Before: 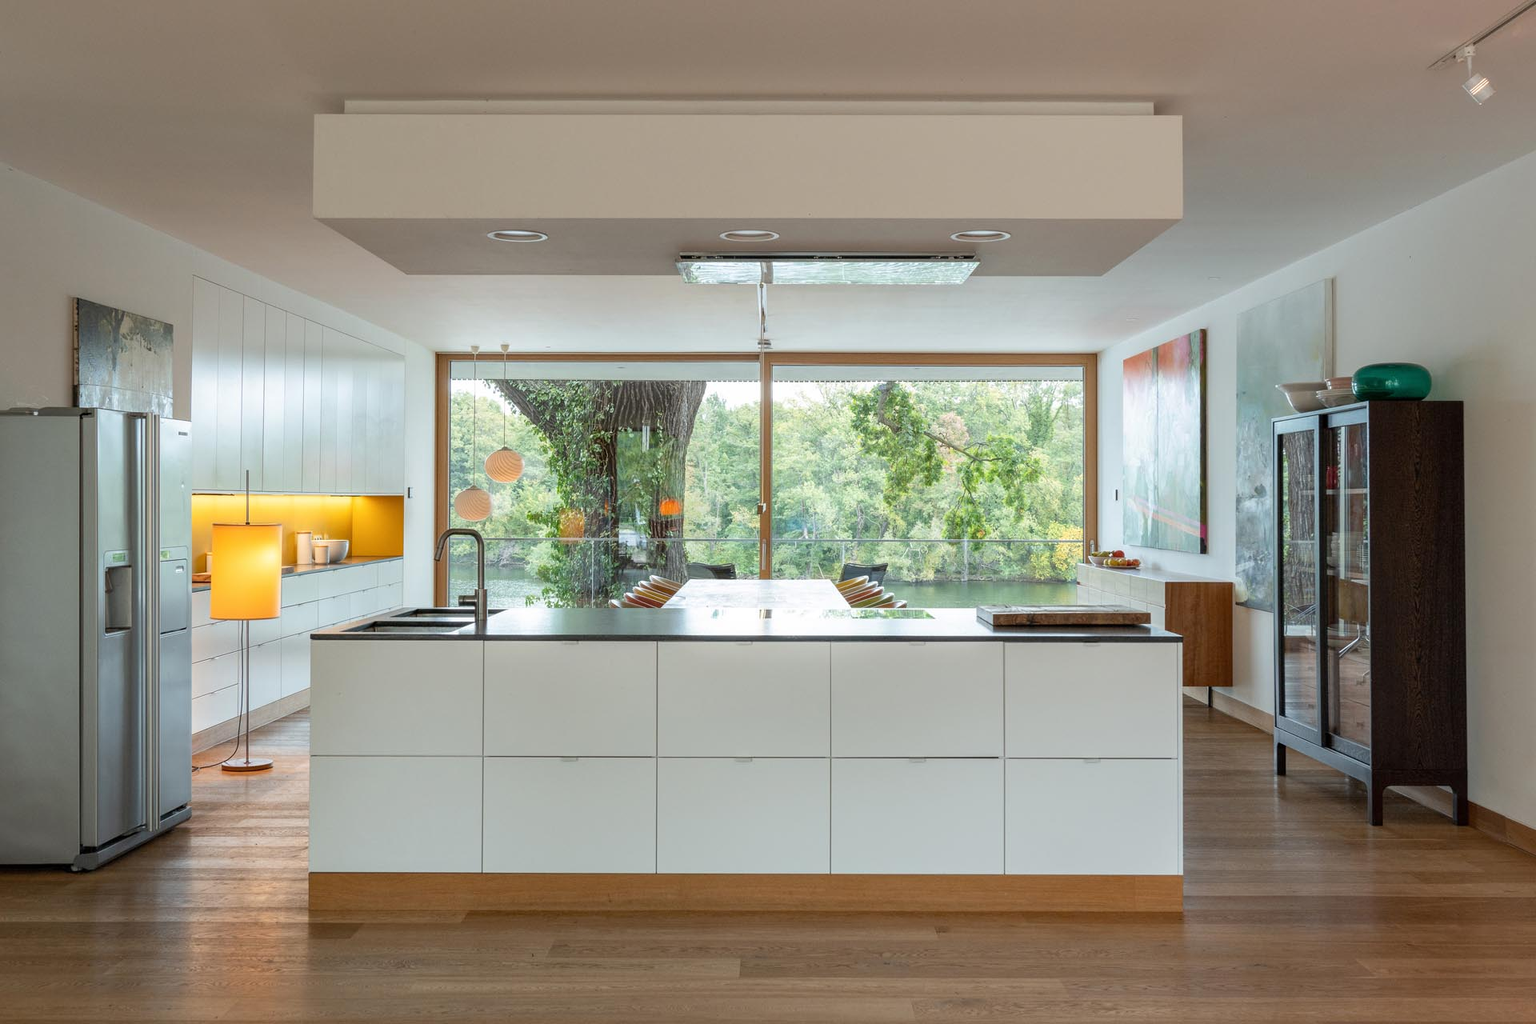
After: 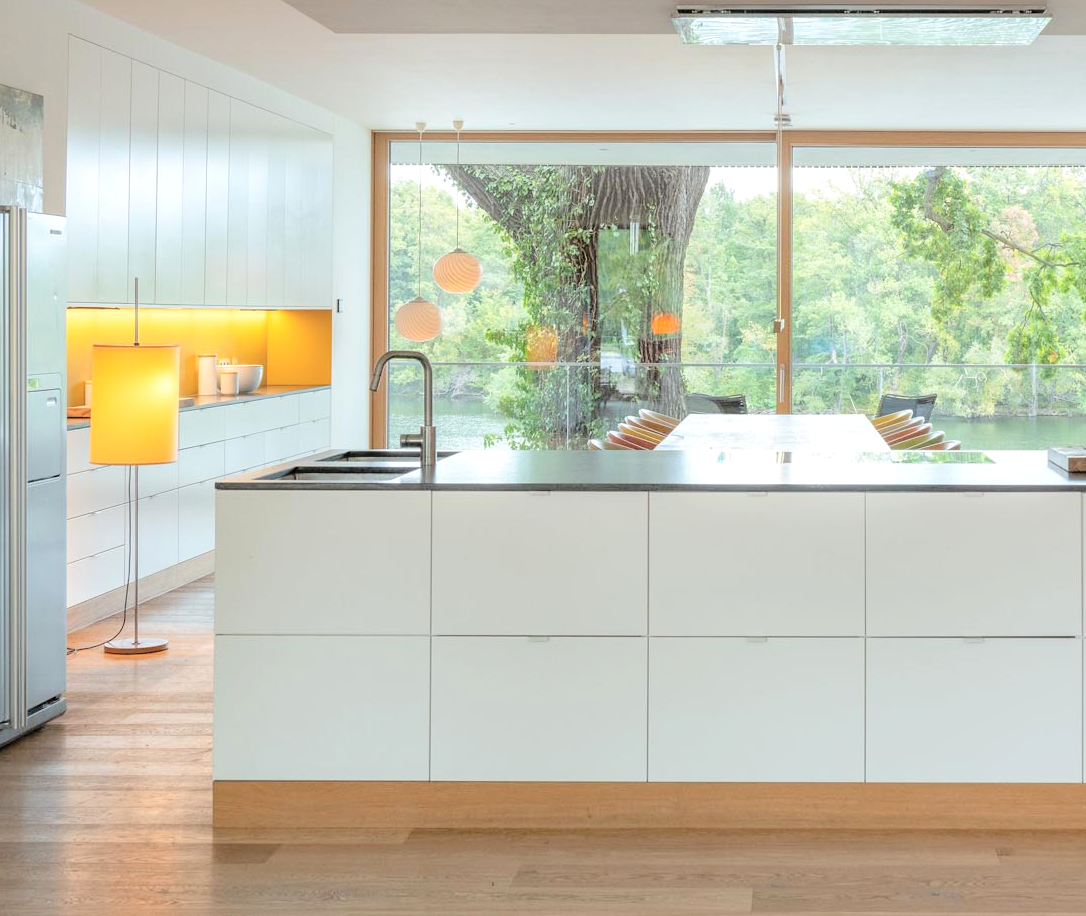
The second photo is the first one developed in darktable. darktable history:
exposure: exposure 0.127 EV, compensate highlight preservation false
crop: left 9.059%, top 24.228%, right 34.346%, bottom 4.132%
tone curve: curves: ch0 [(0, 0) (0.26, 0.424) (0.417, 0.585) (1, 1)], color space Lab, independent channels, preserve colors none
